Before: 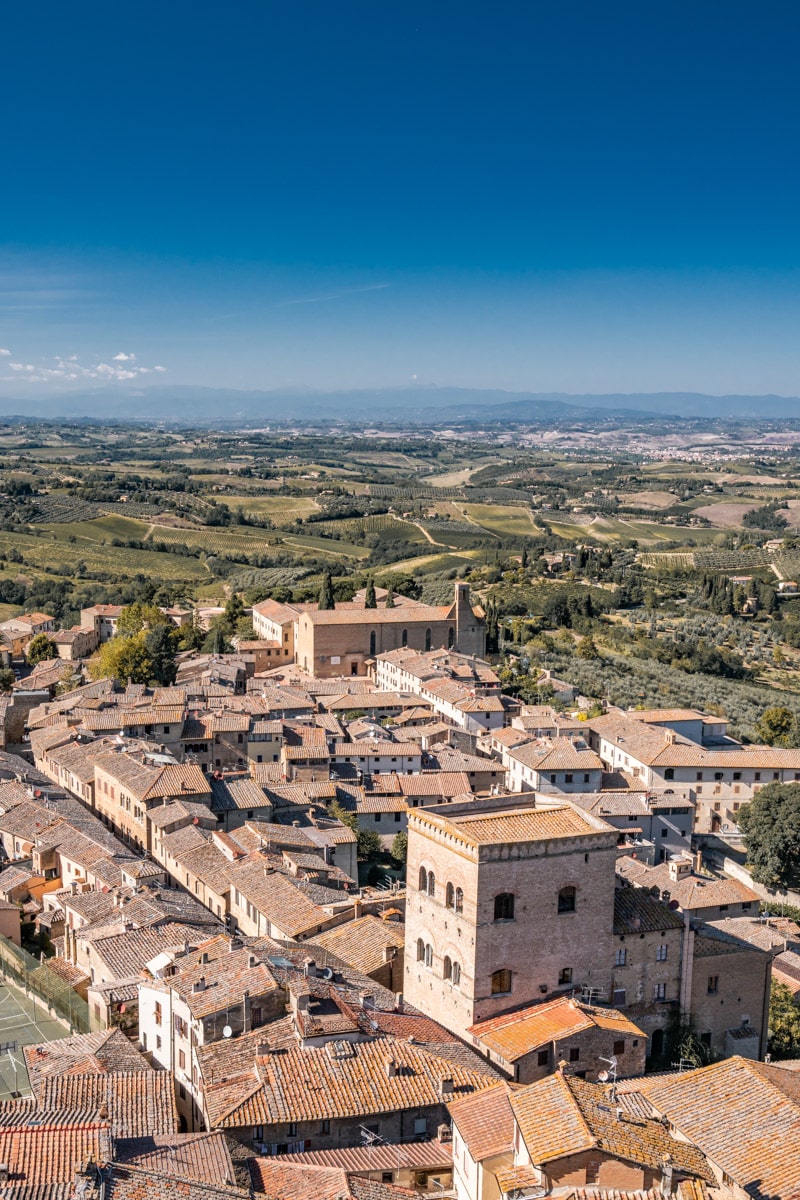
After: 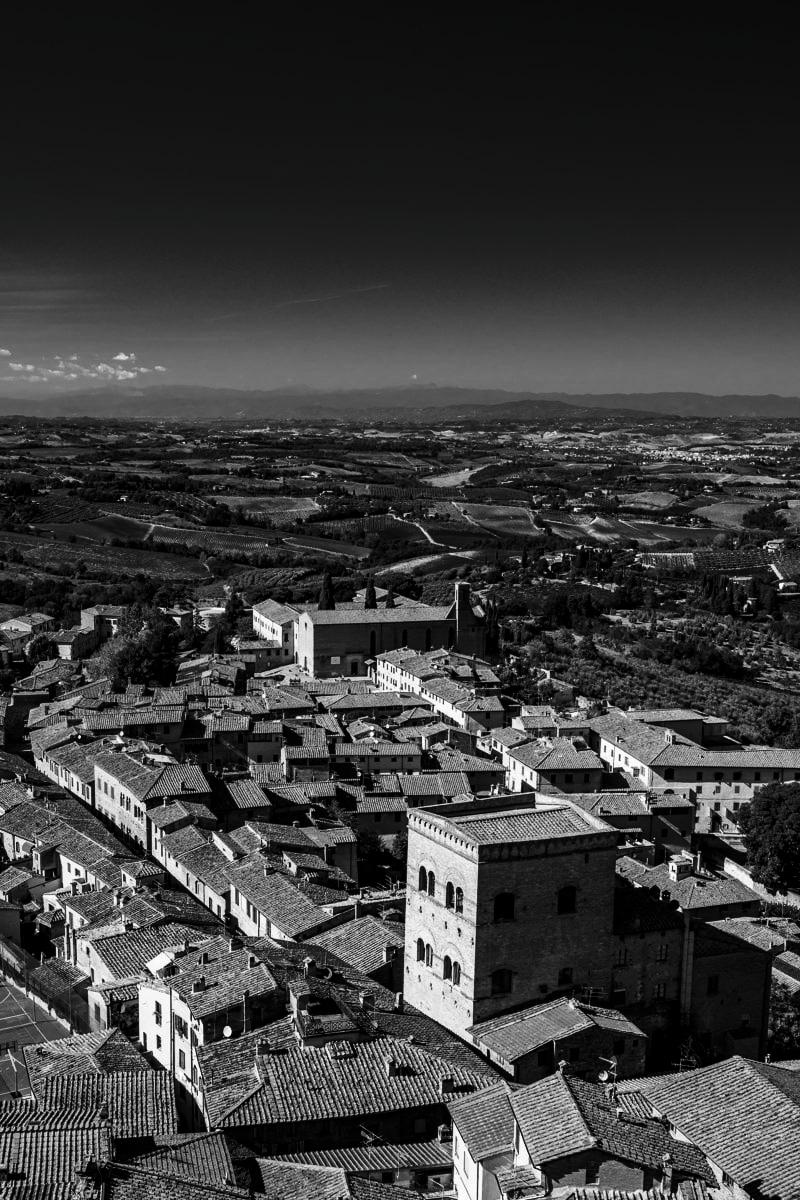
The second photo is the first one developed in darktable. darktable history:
contrast brightness saturation: contrast 0.016, brightness -0.996, saturation -0.996
base curve: curves: ch0 [(0, 0) (0.666, 0.806) (1, 1)]
